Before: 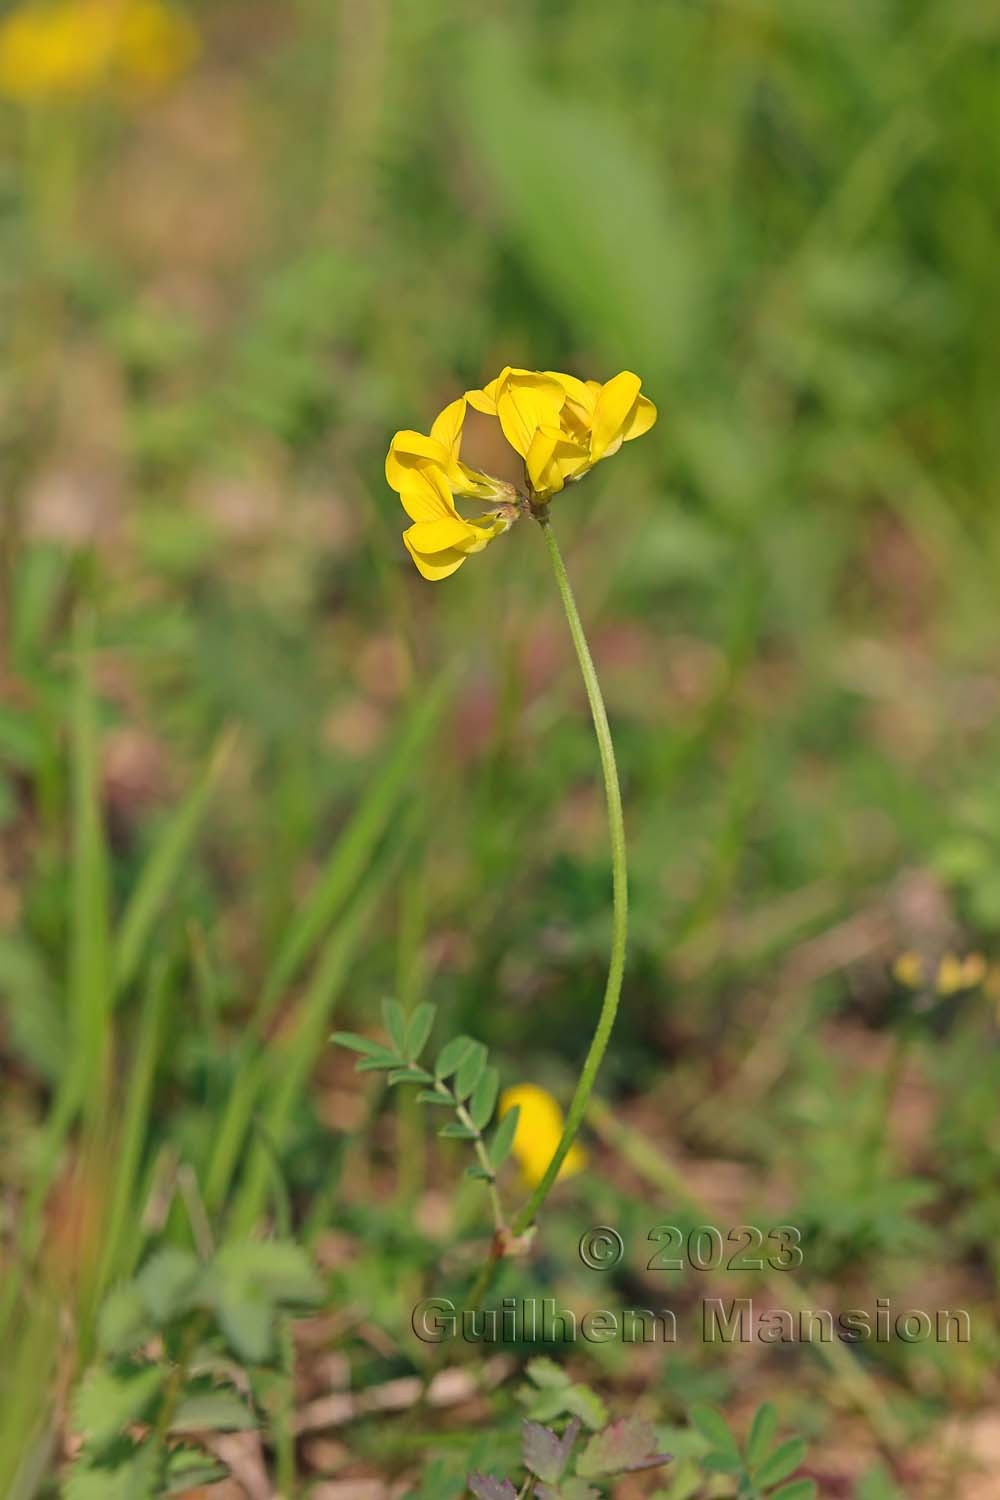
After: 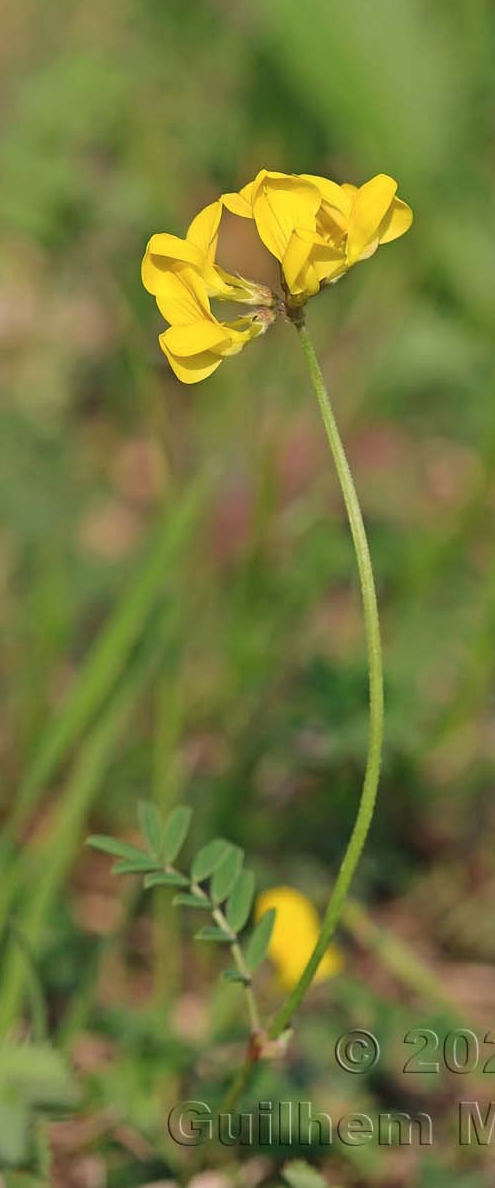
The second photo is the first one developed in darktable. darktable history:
contrast brightness saturation: saturation -0.057
crop and rotate: angle 0.016°, left 24.46%, top 13.157%, right 25.983%, bottom 7.546%
